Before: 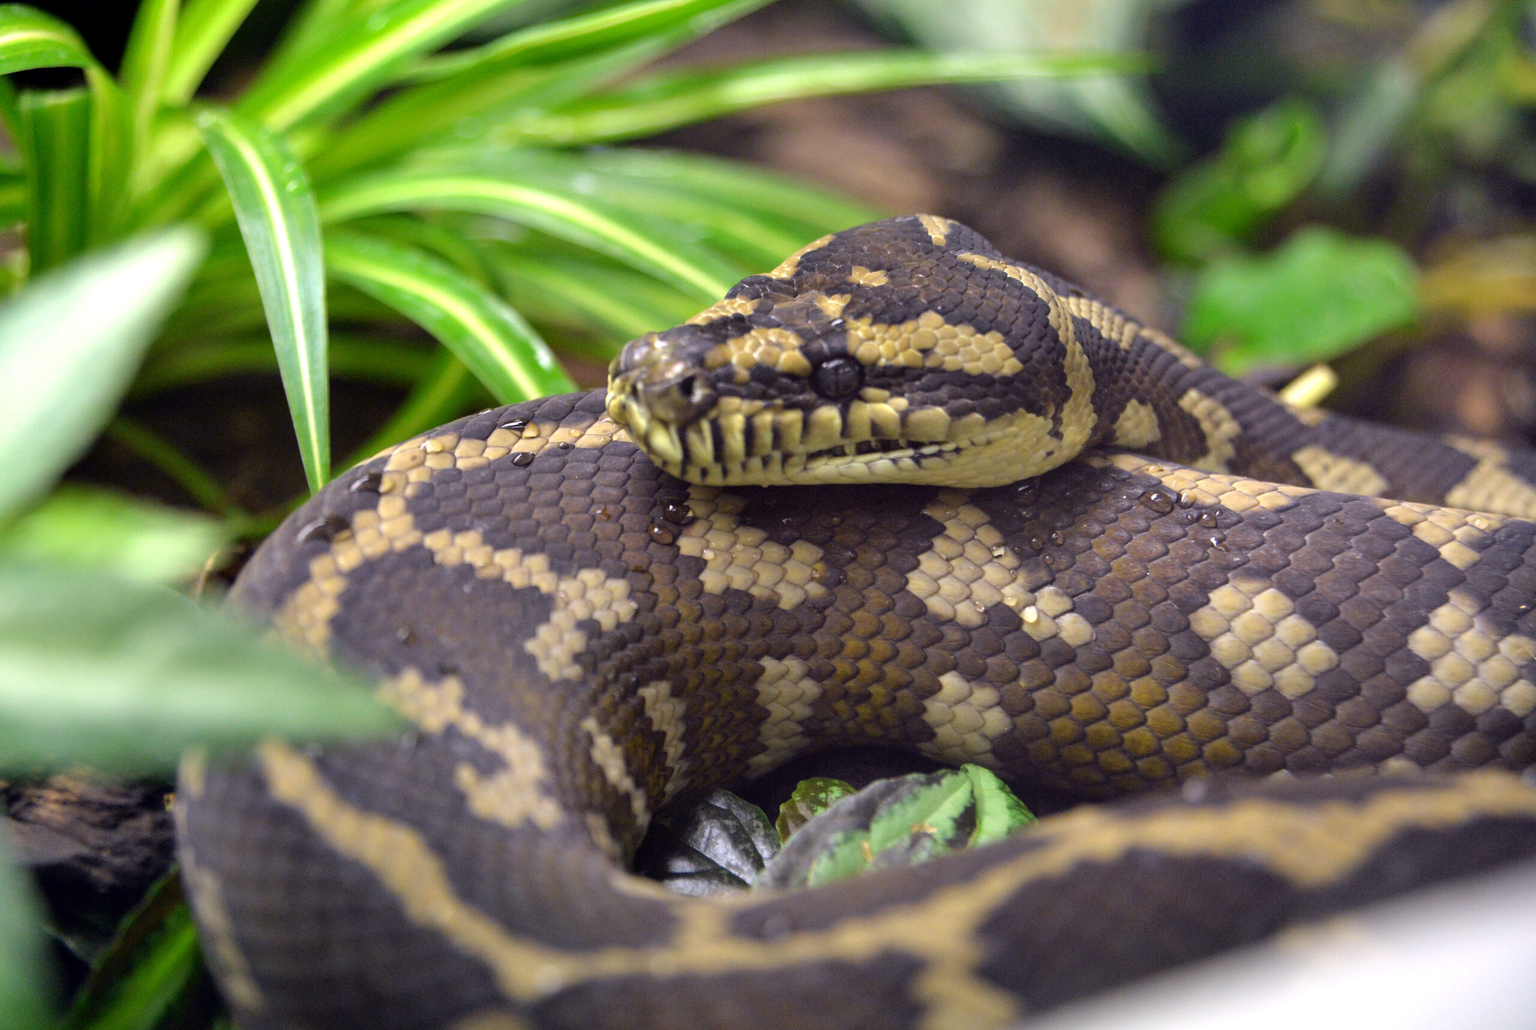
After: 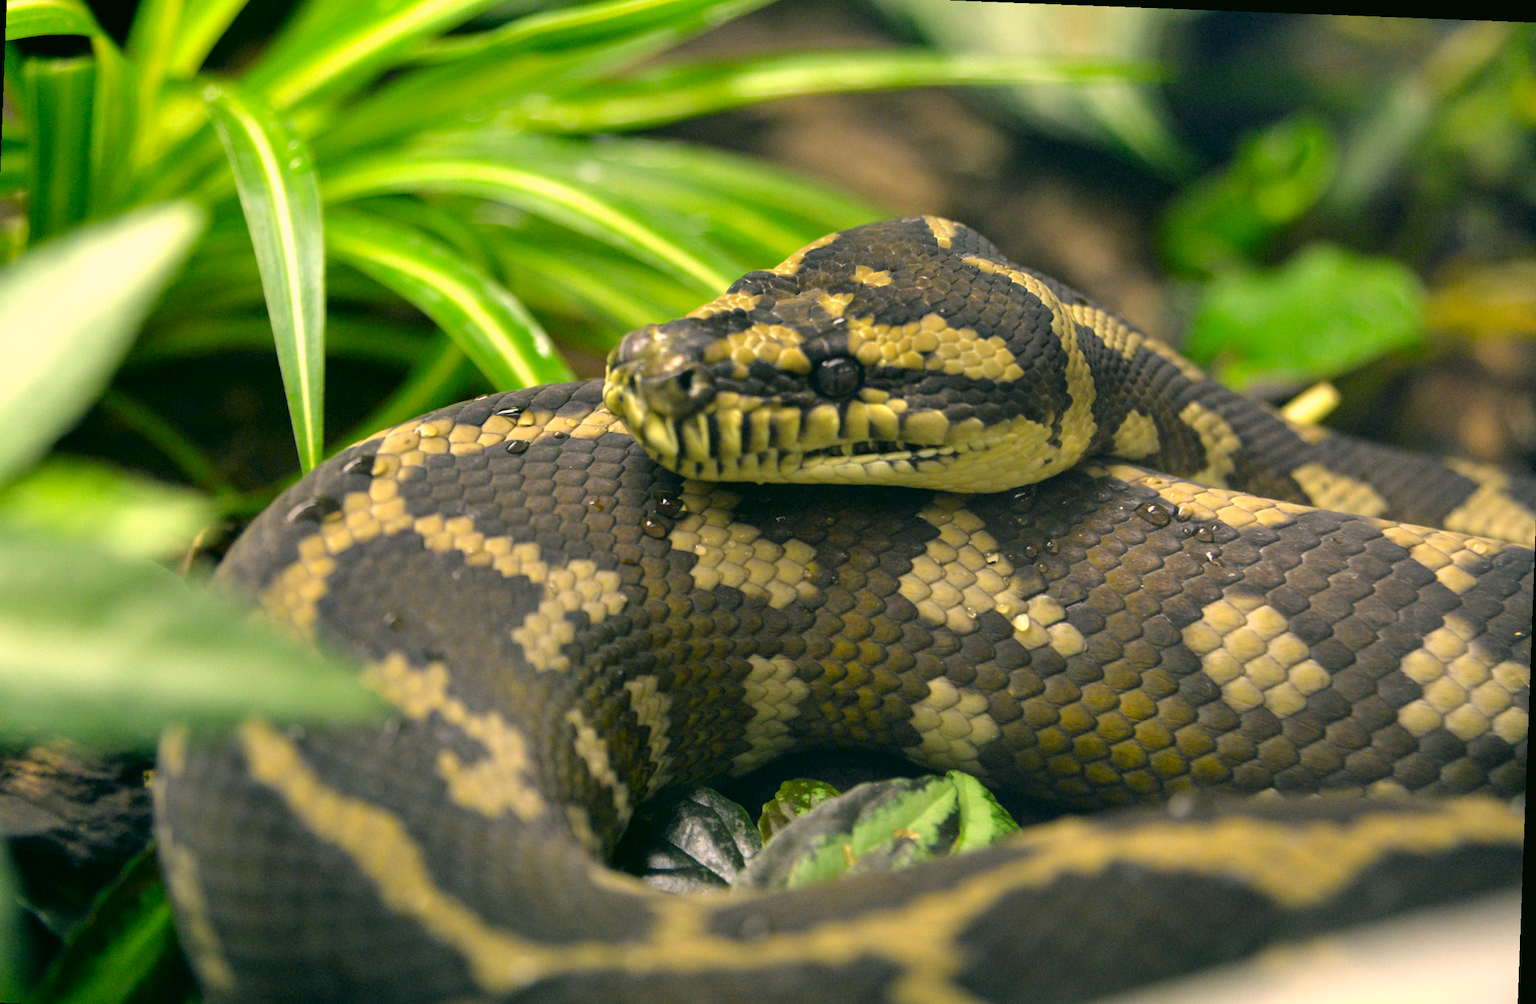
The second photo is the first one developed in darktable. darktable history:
crop: left 1.964%, top 3.251%, right 1.122%, bottom 4.933%
color correction: highlights a* 5.3, highlights b* 24.26, shadows a* -15.58, shadows b* 4.02
rotate and perspective: rotation 2.17°, automatic cropping off
